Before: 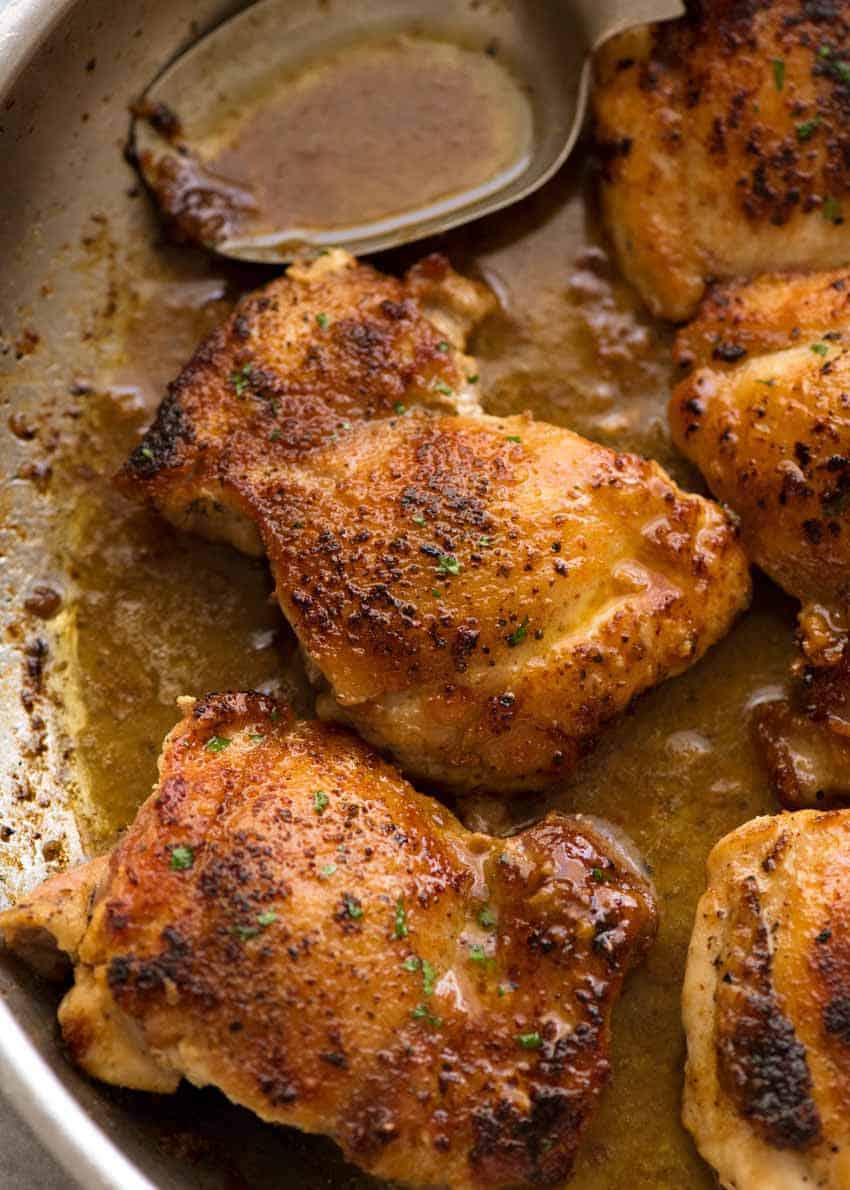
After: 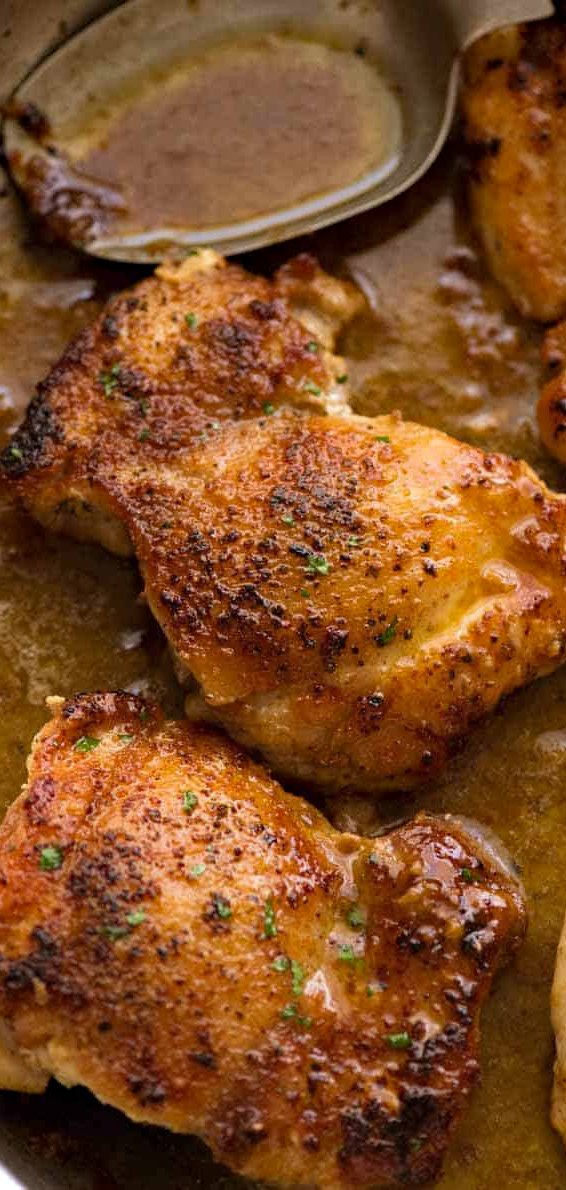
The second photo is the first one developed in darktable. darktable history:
crop: left 15.419%, right 17.914%
haze removal: compatibility mode true, adaptive false
